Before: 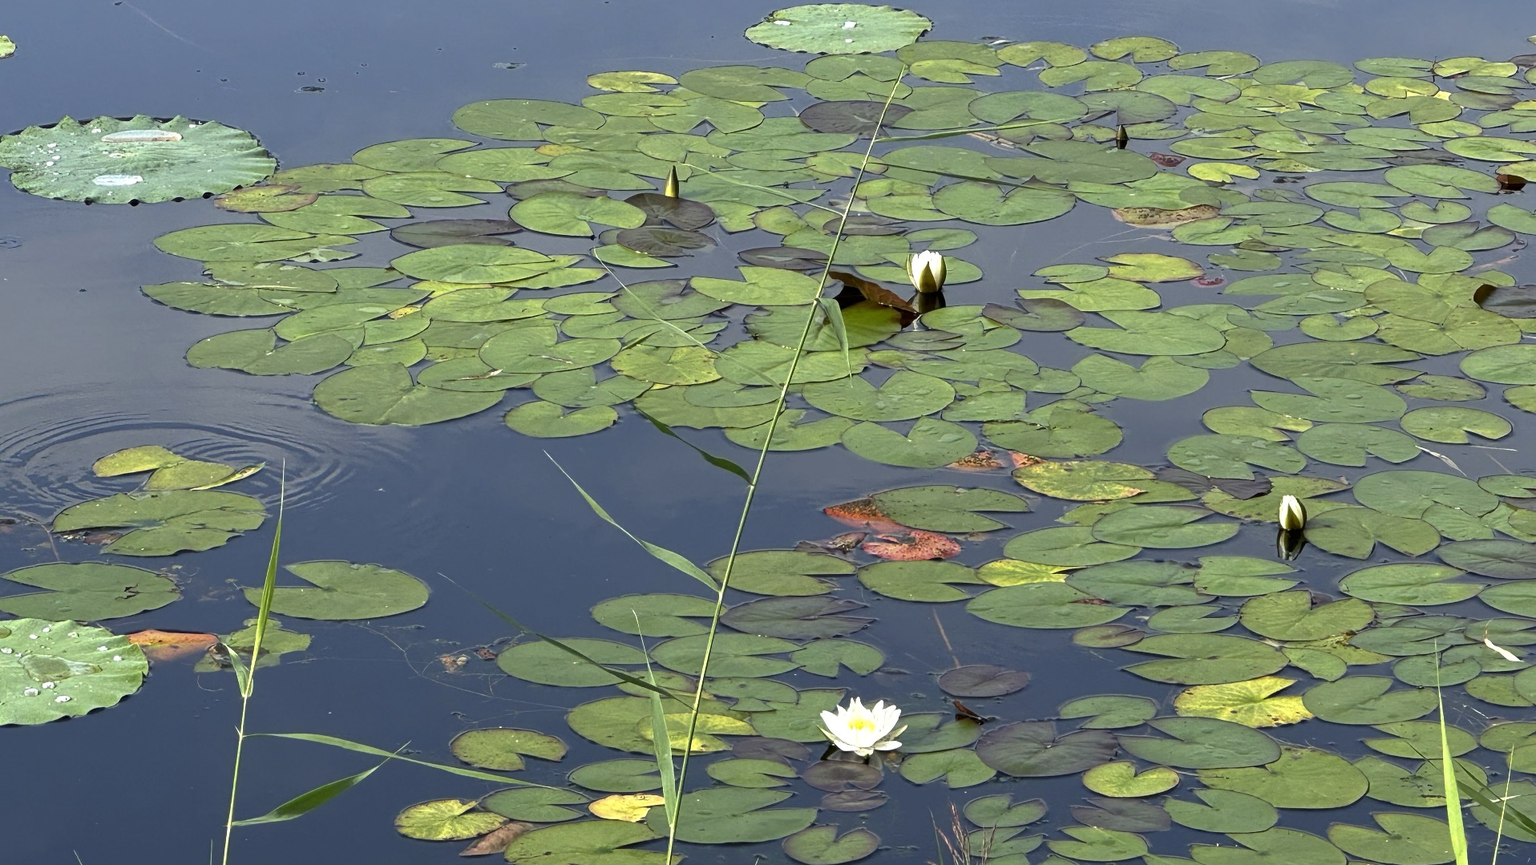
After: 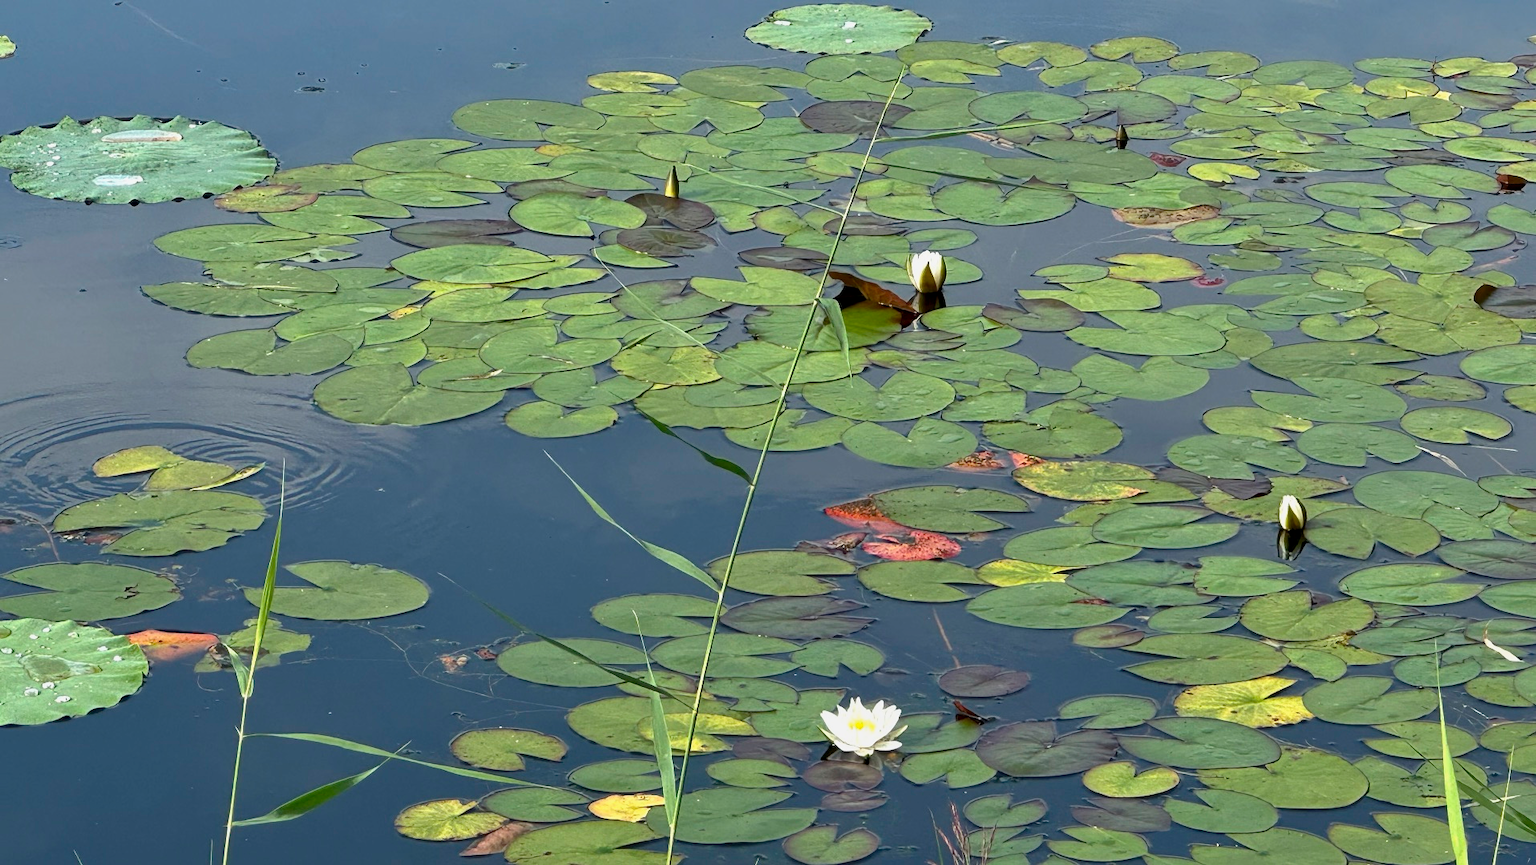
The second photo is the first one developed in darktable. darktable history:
local contrast: mode bilateral grid, contrast 20, coarseness 50, detail 120%, midtone range 0.2
exposure: exposure -0.21 EV, compensate highlight preservation false
color balance: on, module defaults
